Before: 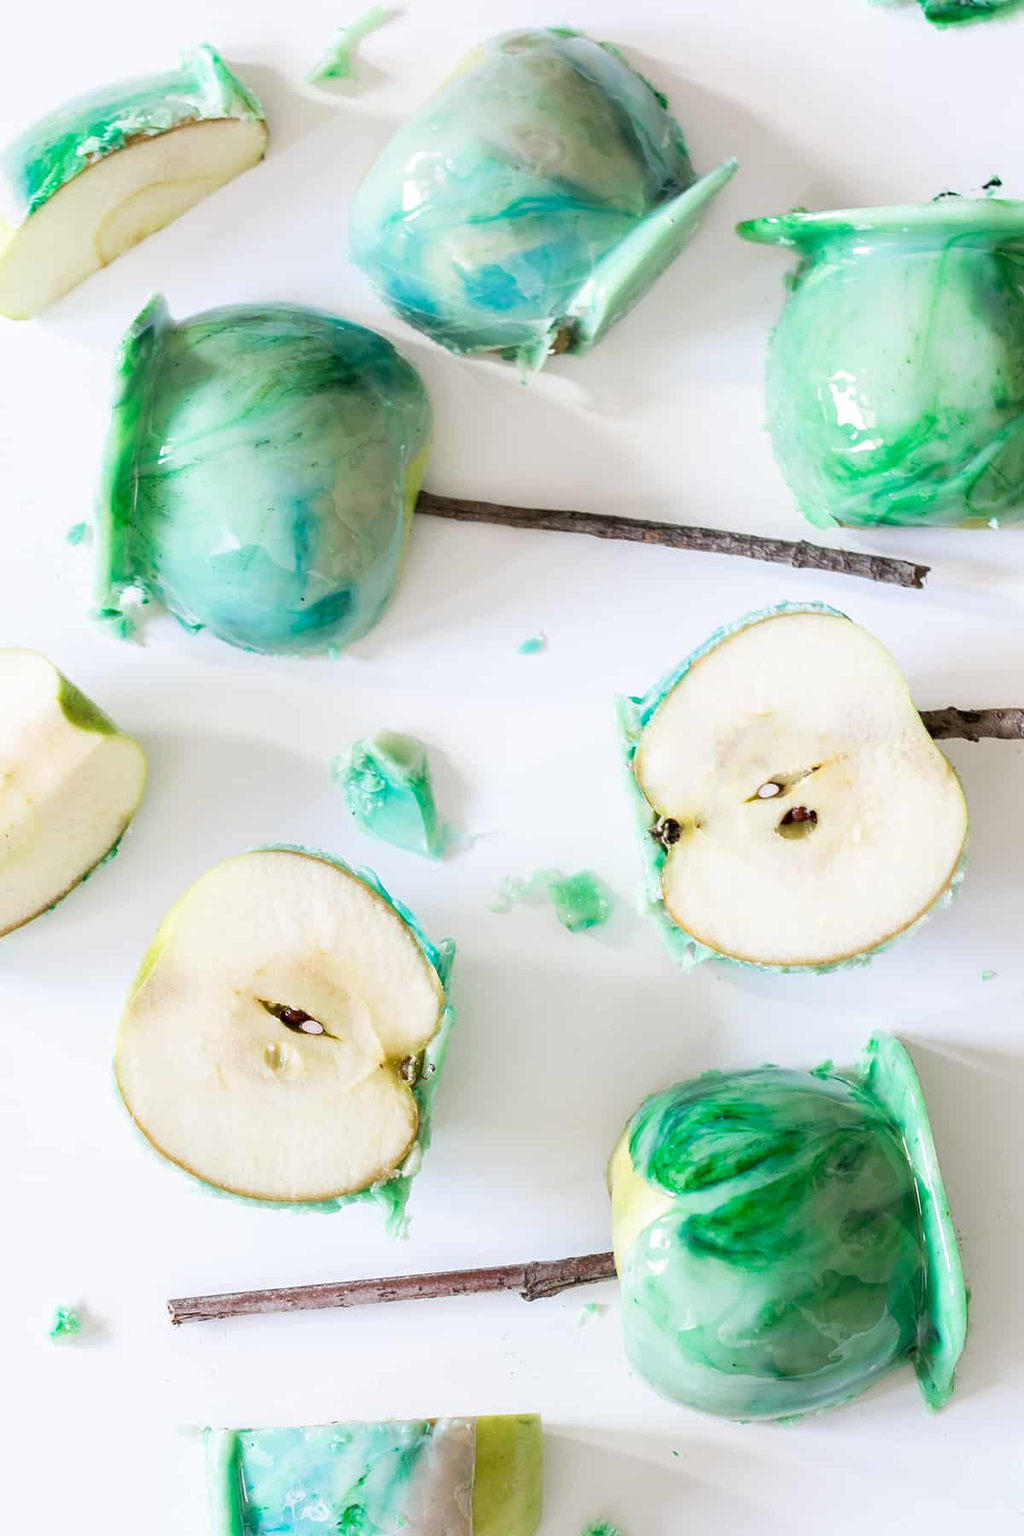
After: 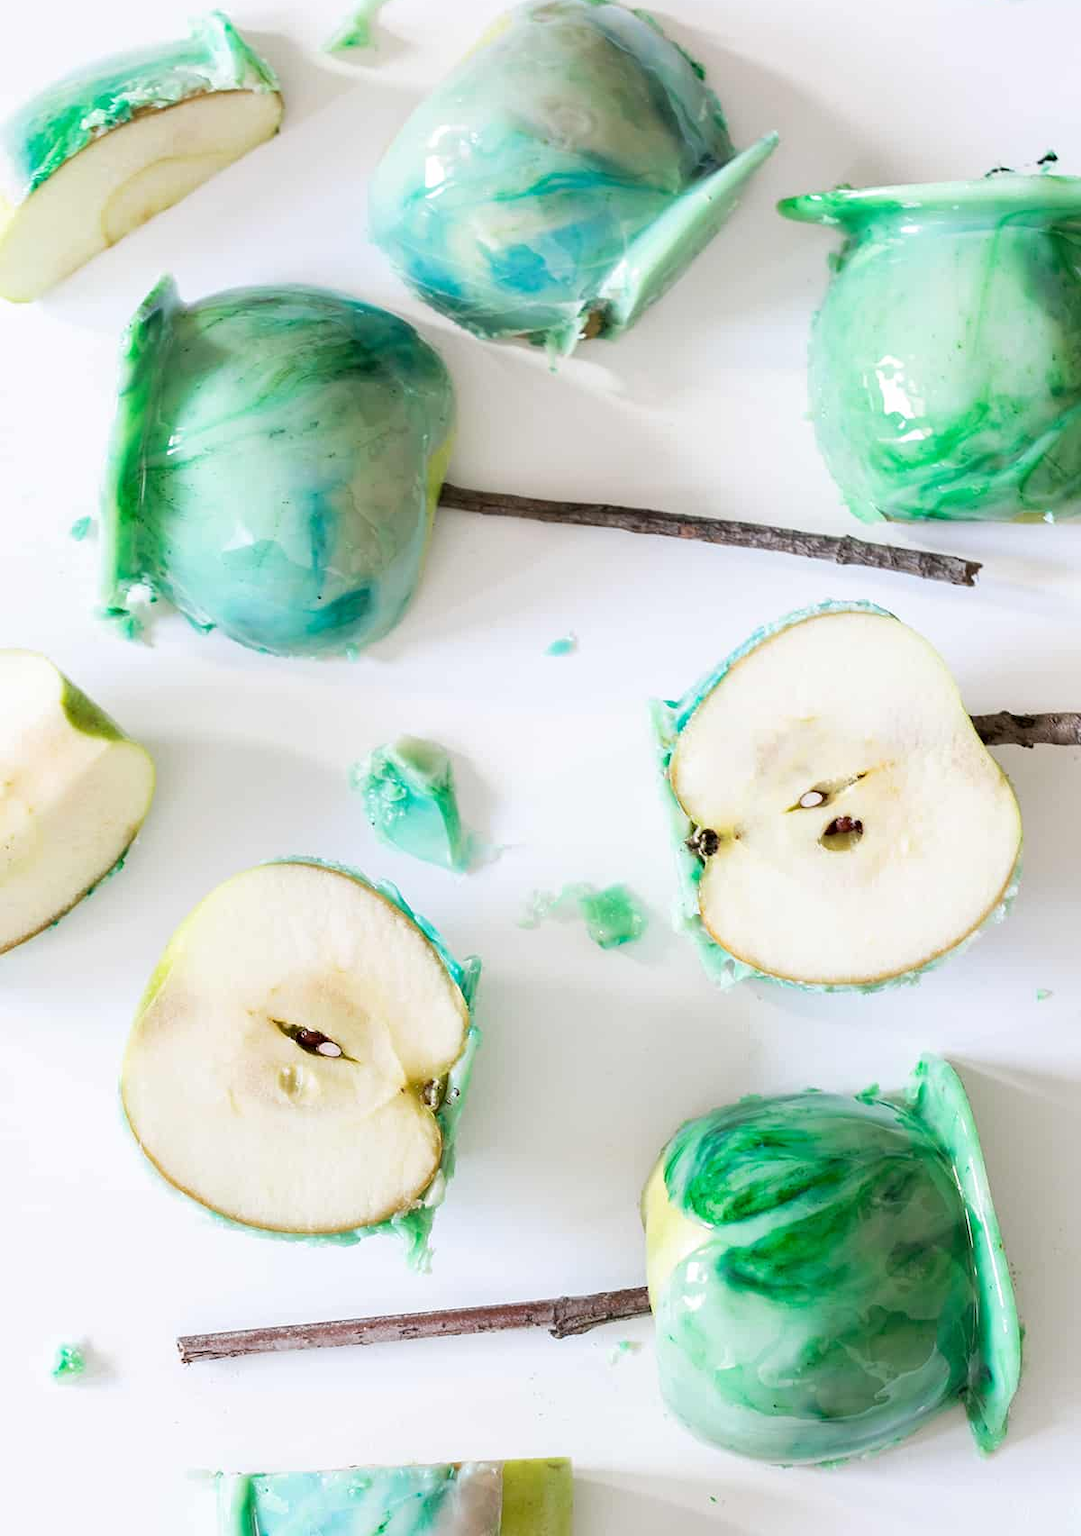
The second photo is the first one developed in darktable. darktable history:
crop and rotate: top 2.221%, bottom 3.011%
